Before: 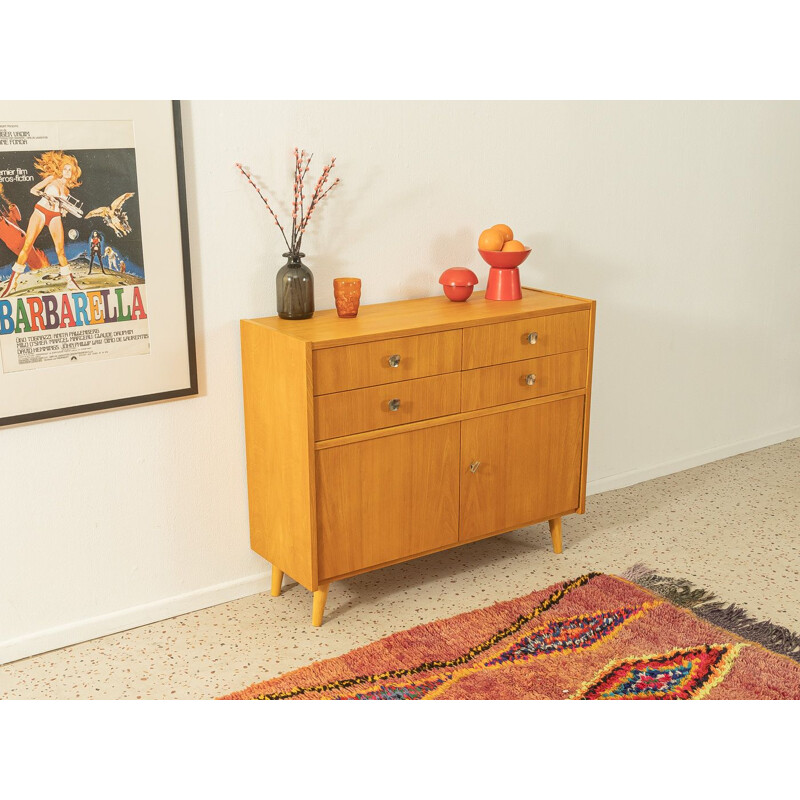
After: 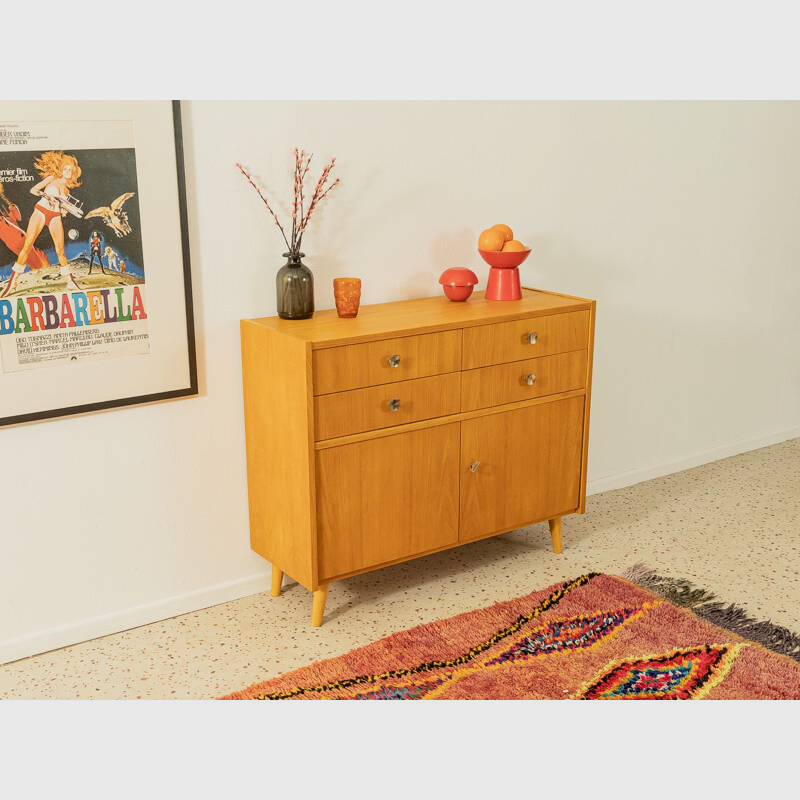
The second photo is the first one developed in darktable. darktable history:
velvia: strength 14.87%
exposure: black level correction 0.01, exposure 0.016 EV, compensate exposure bias true, compensate highlight preservation false
filmic rgb: middle gray luminance 9.12%, black relative exposure -10.61 EV, white relative exposure 3.44 EV, threshold 2.95 EV, target black luminance 0%, hardness 5.98, latitude 59.58%, contrast 1.088, highlights saturation mix 6.36%, shadows ↔ highlights balance 29.09%, enable highlight reconstruction true
